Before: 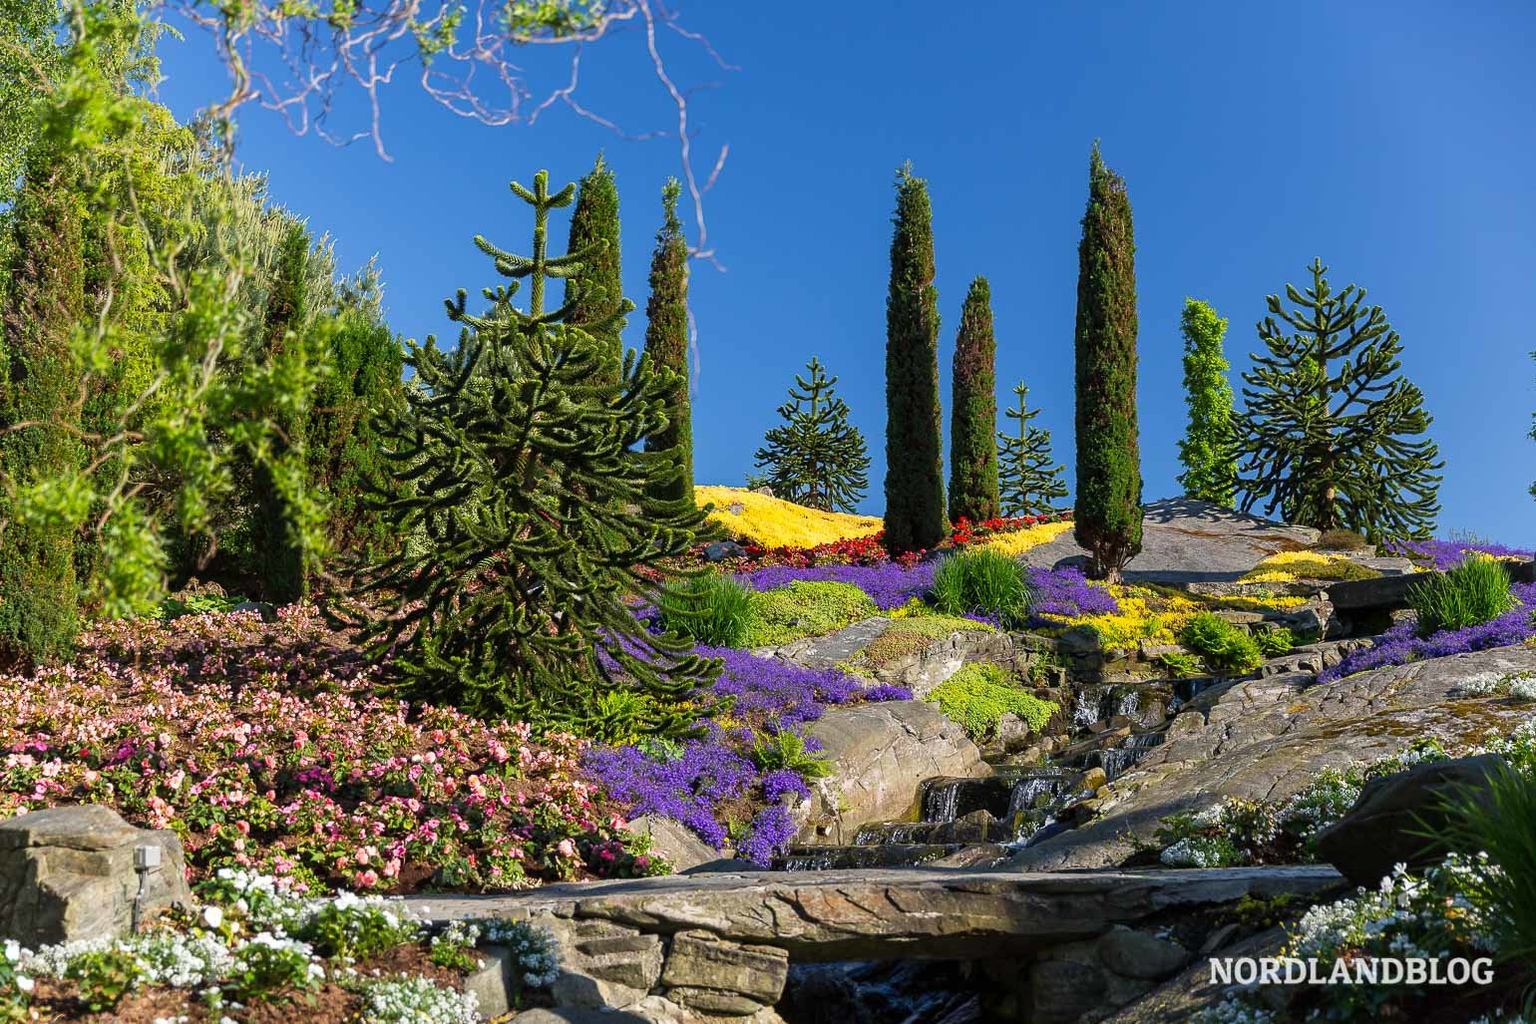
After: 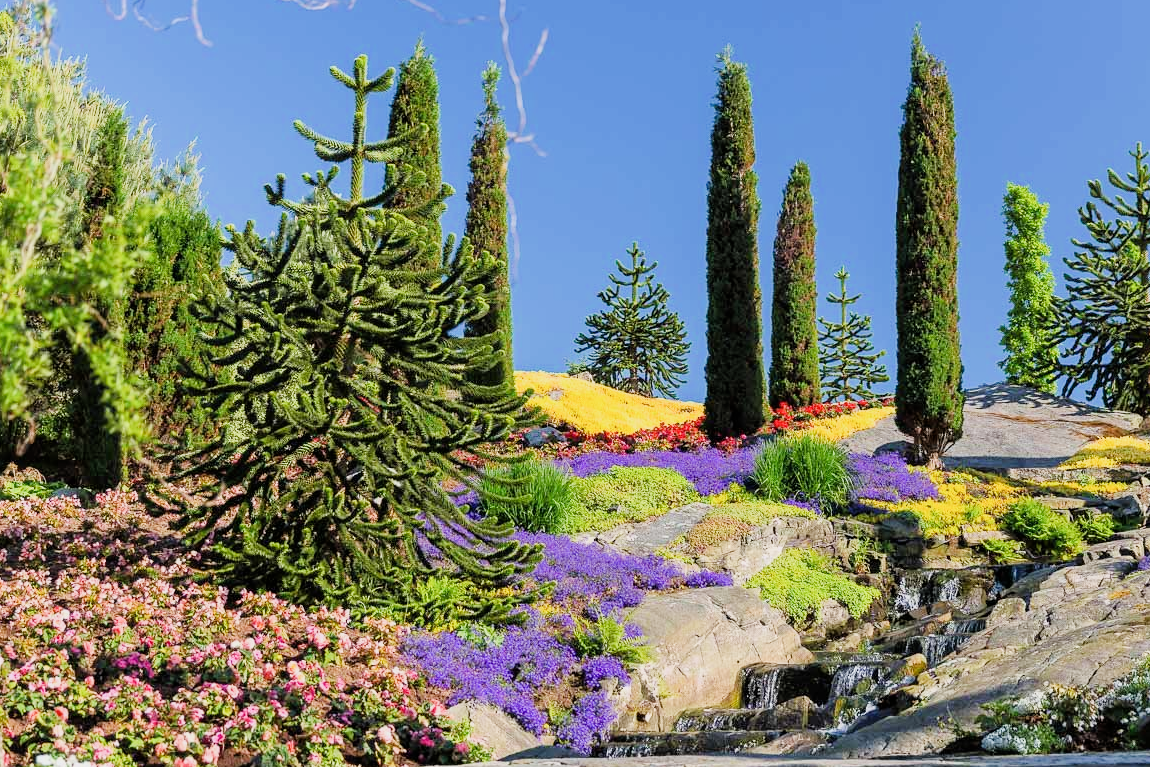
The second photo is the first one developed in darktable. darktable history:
filmic rgb: black relative exposure -7.15 EV, white relative exposure 5.36 EV, hardness 3.02
exposure: black level correction 0, exposure 1.2 EV, compensate exposure bias true, compensate highlight preservation false
crop and rotate: left 11.831%, top 11.346%, right 13.429%, bottom 13.899%
tone equalizer: on, module defaults
